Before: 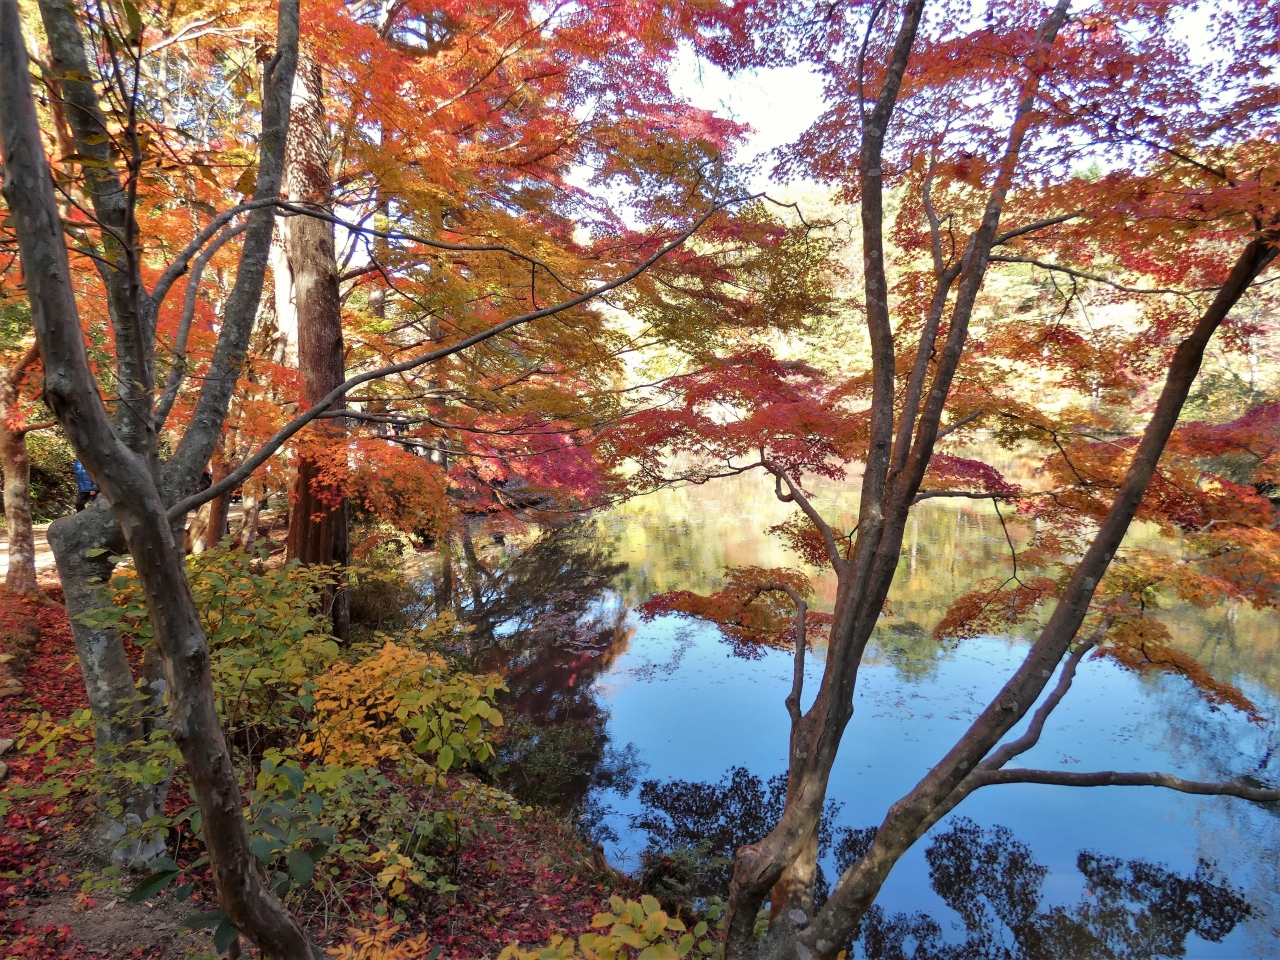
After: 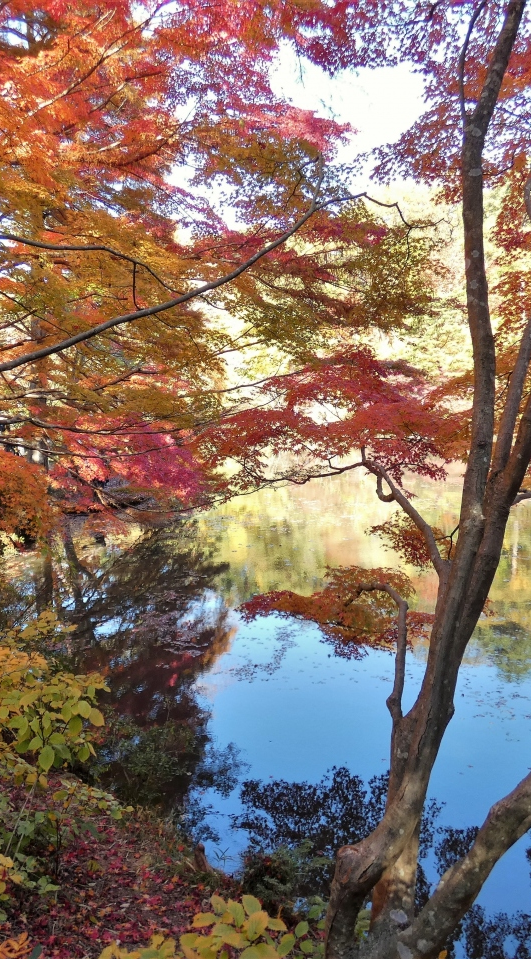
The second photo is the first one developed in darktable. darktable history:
crop: left 31.249%, right 27.252%
